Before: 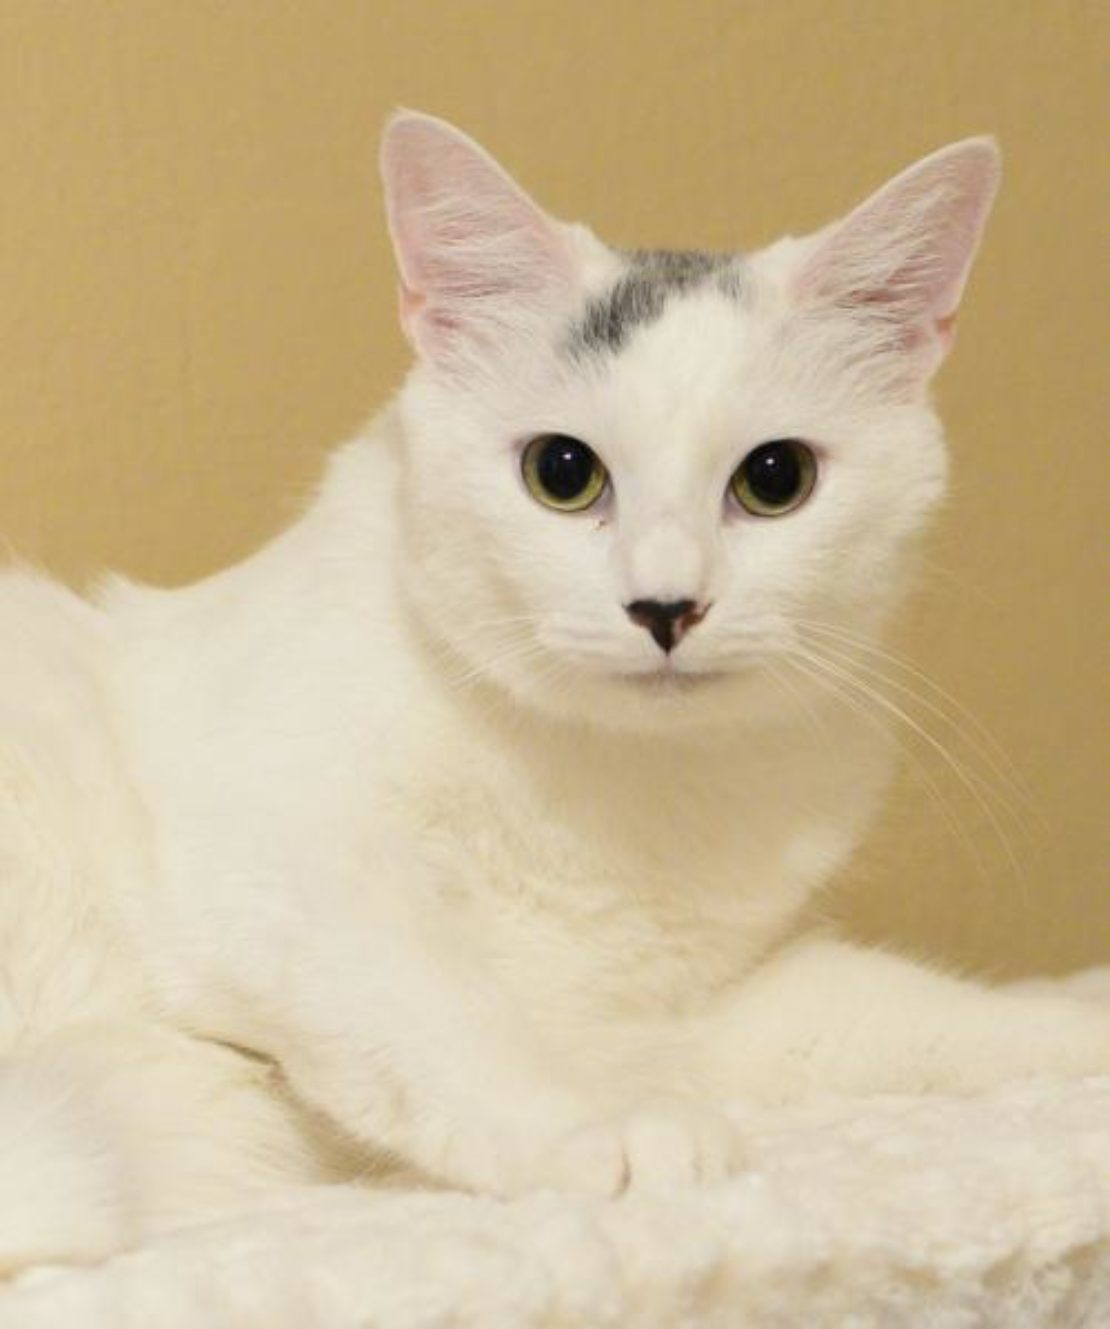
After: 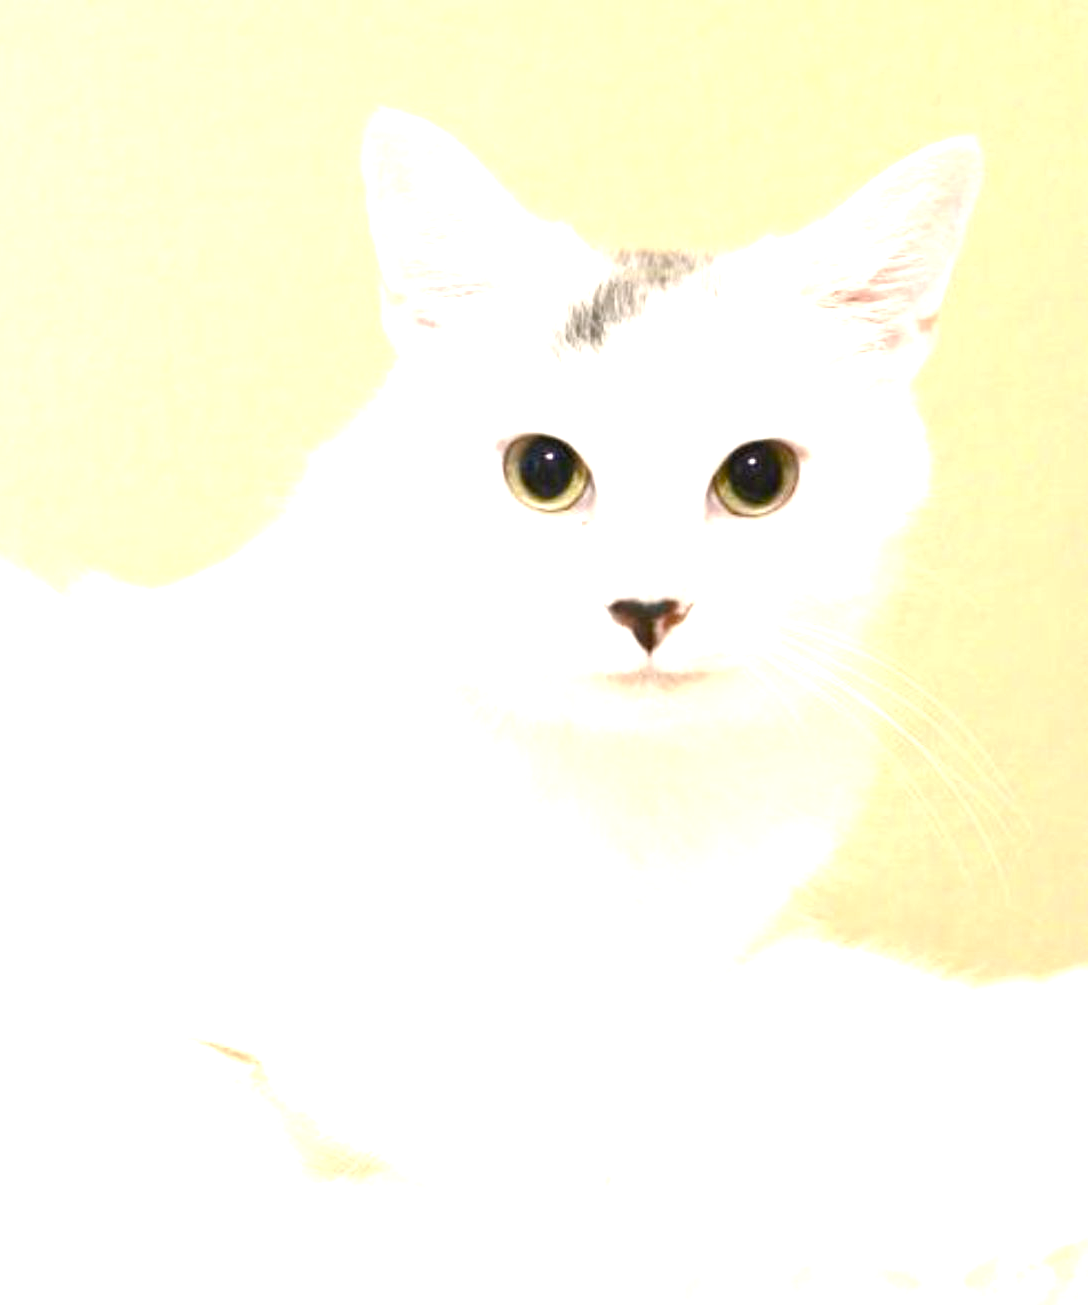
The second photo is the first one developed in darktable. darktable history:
color balance rgb: highlights gain › chroma 1.378%, highlights gain › hue 50.7°, linear chroma grading › global chroma 0.598%, perceptual saturation grading › global saturation 20%, perceptual saturation grading › highlights -50.032%, perceptual saturation grading › shadows 30.269%
exposure: black level correction 0, exposure 1.671 EV, compensate highlight preservation false
crop: left 1.66%, right 0.285%, bottom 1.78%
